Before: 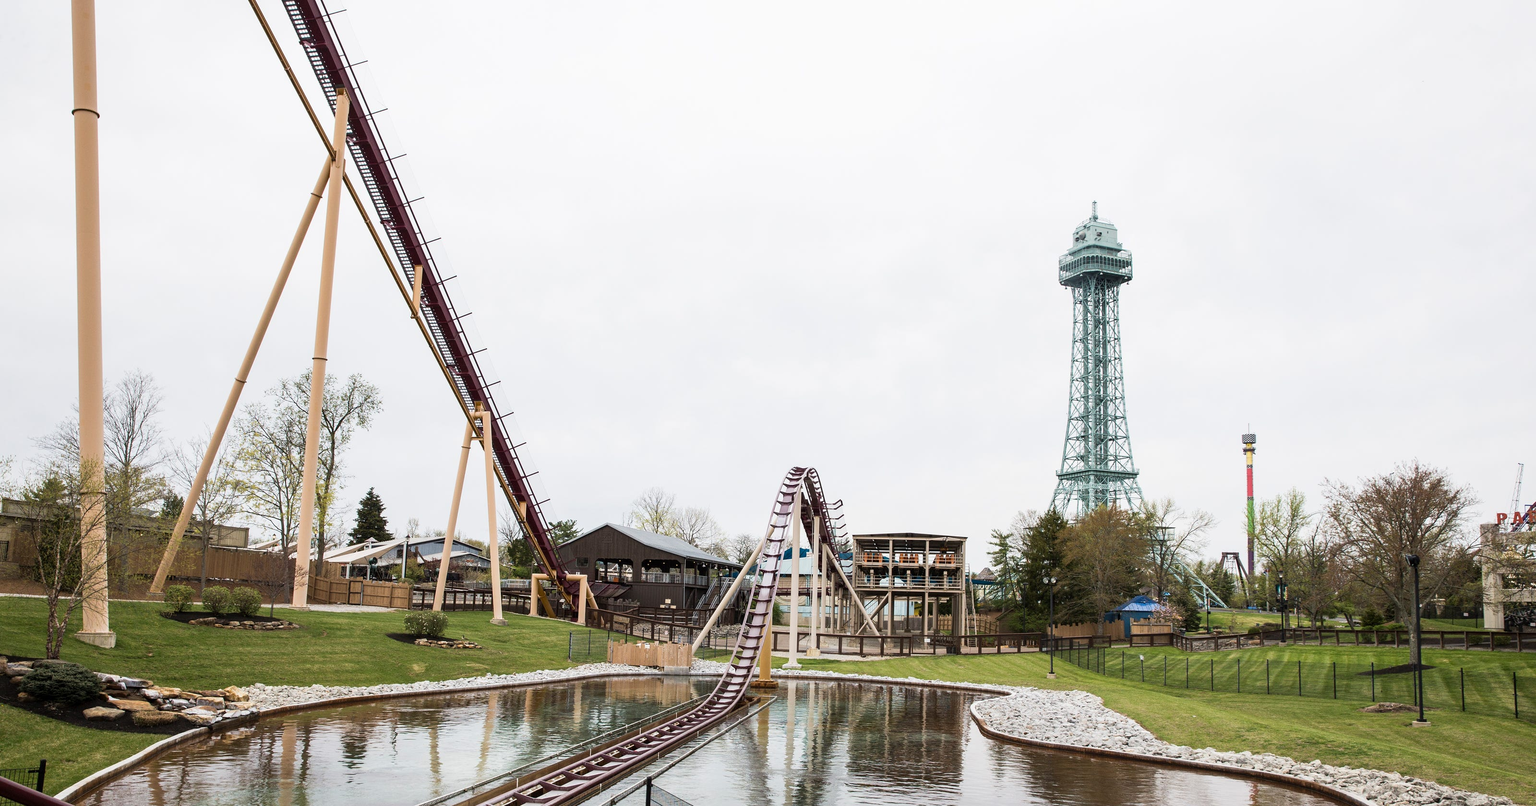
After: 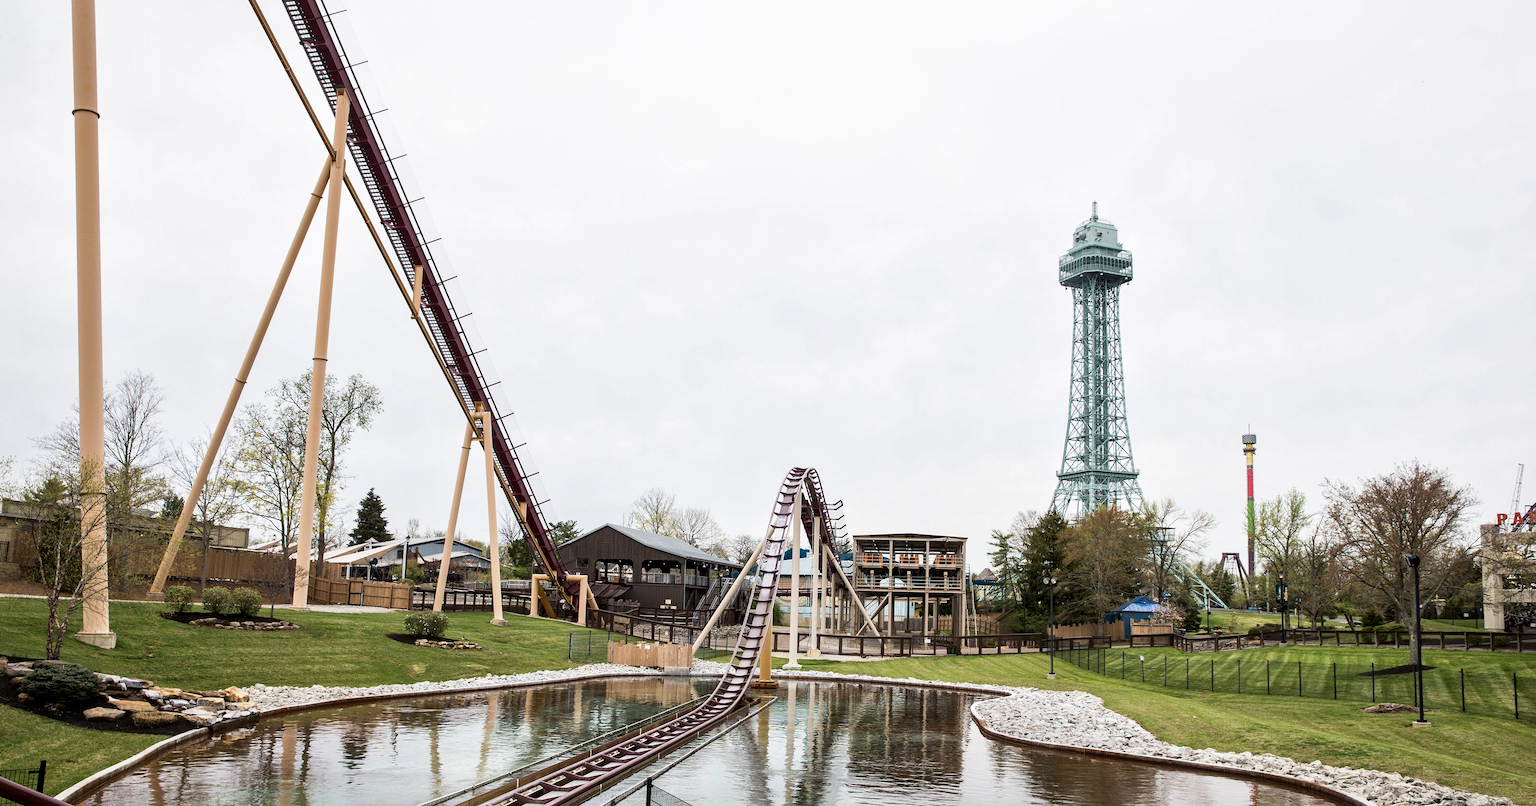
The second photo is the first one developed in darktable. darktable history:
local contrast: mode bilateral grid, contrast 20, coarseness 50, detail 143%, midtone range 0.2
